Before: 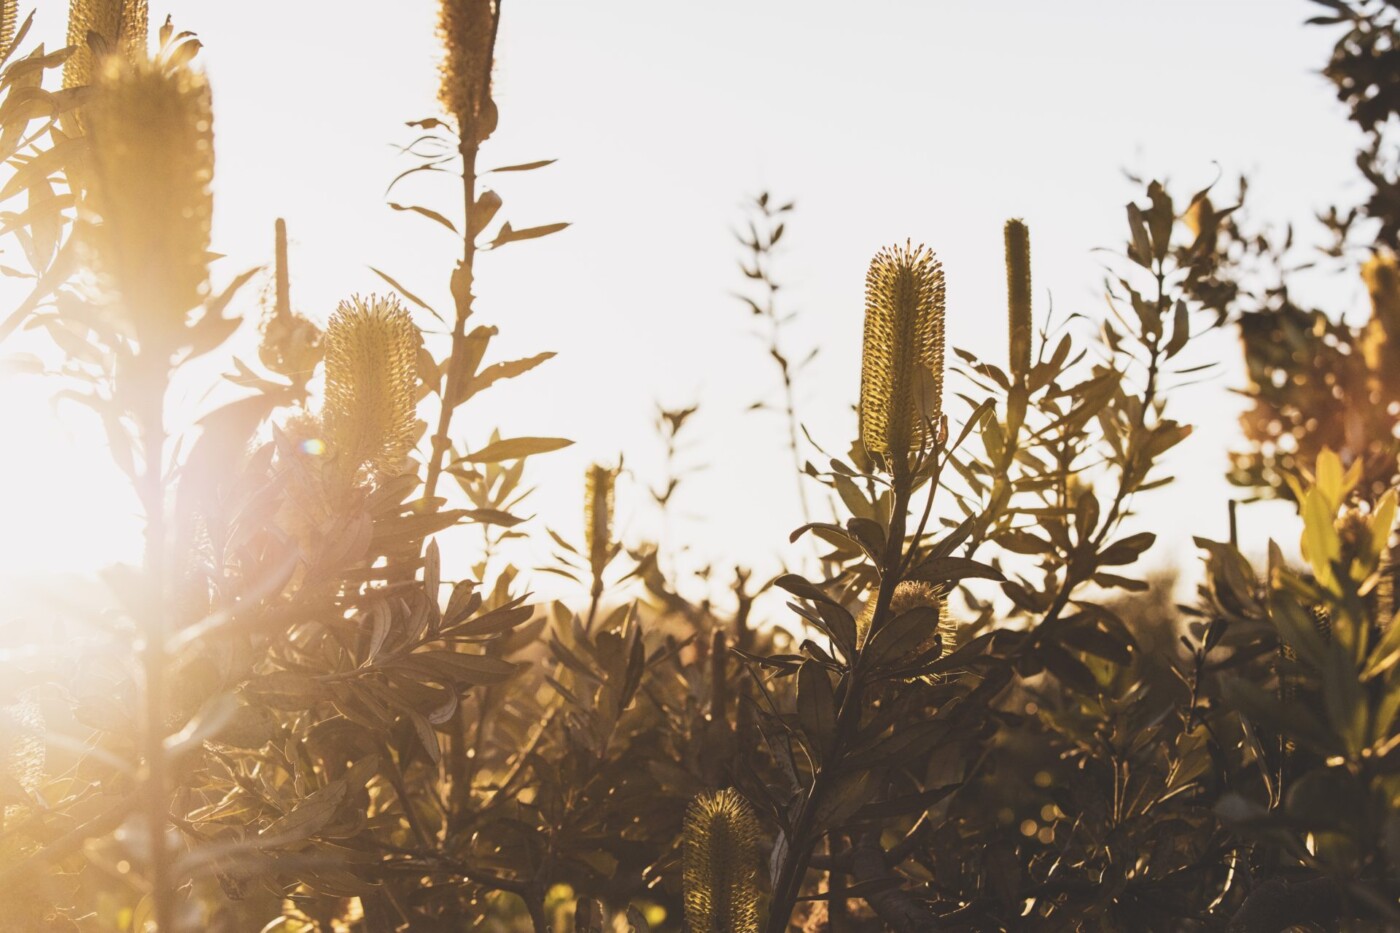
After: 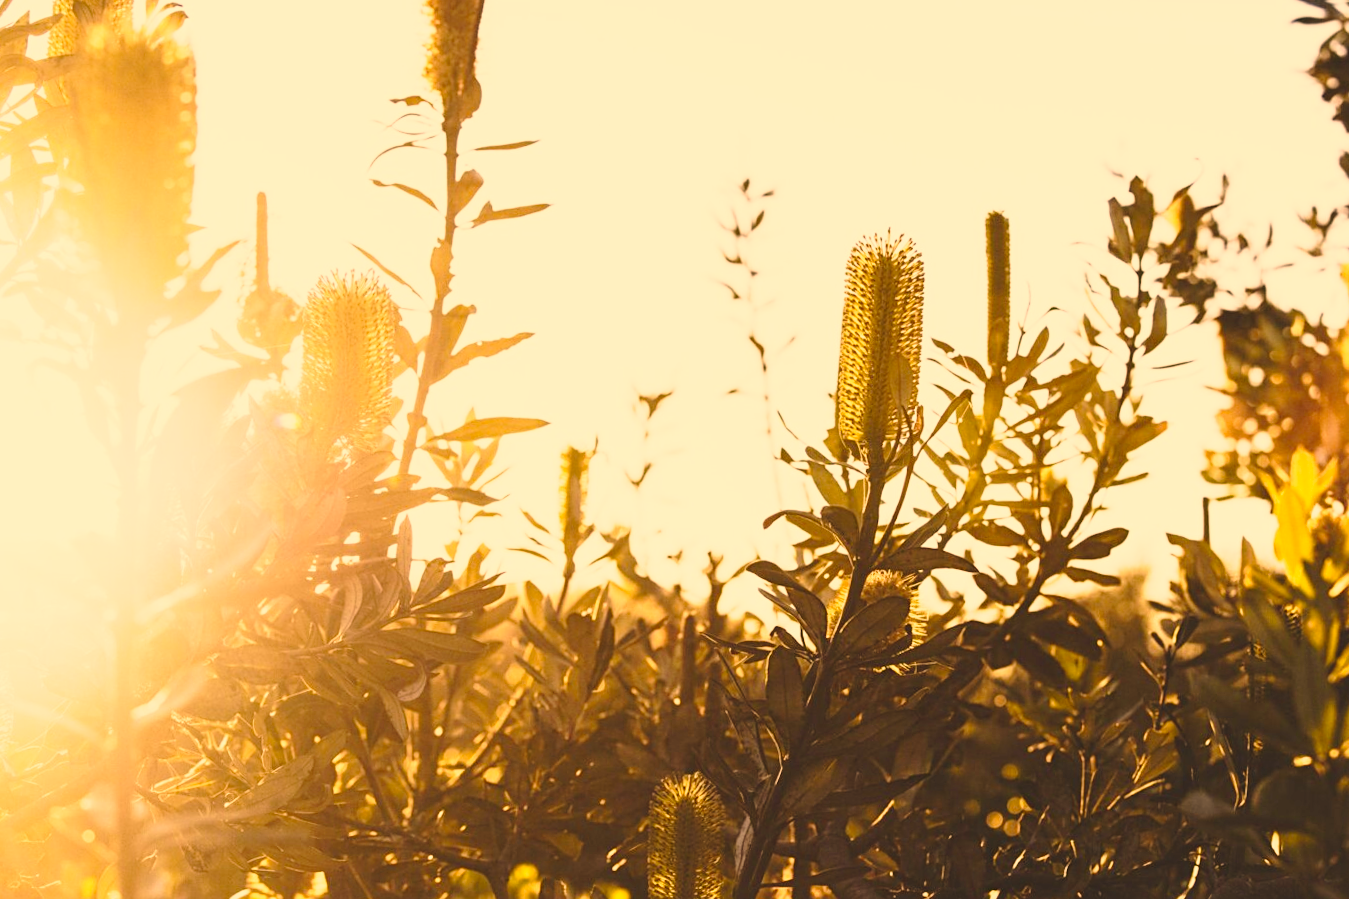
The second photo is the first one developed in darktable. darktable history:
color correction: highlights a* 14.93, highlights b* 31.32
sharpen: amount 0.202
base curve: curves: ch0 [(0, 0) (0.028, 0.03) (0.121, 0.232) (0.46, 0.748) (0.859, 0.968) (1, 1)], preserve colors none
crop and rotate: angle -1.44°
